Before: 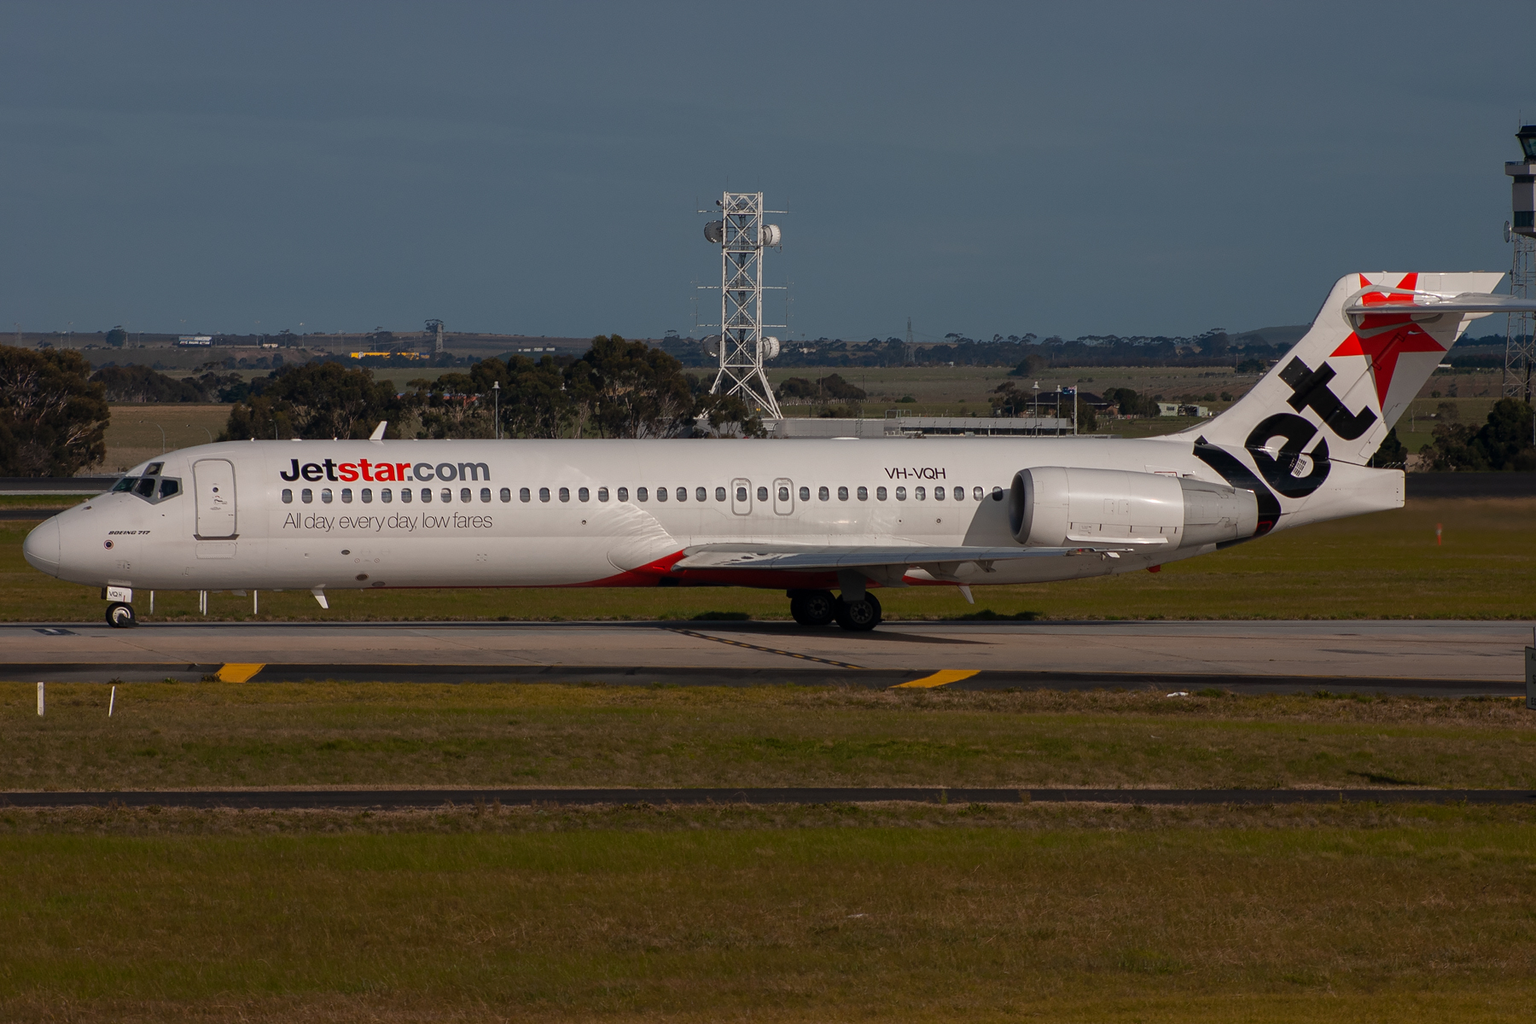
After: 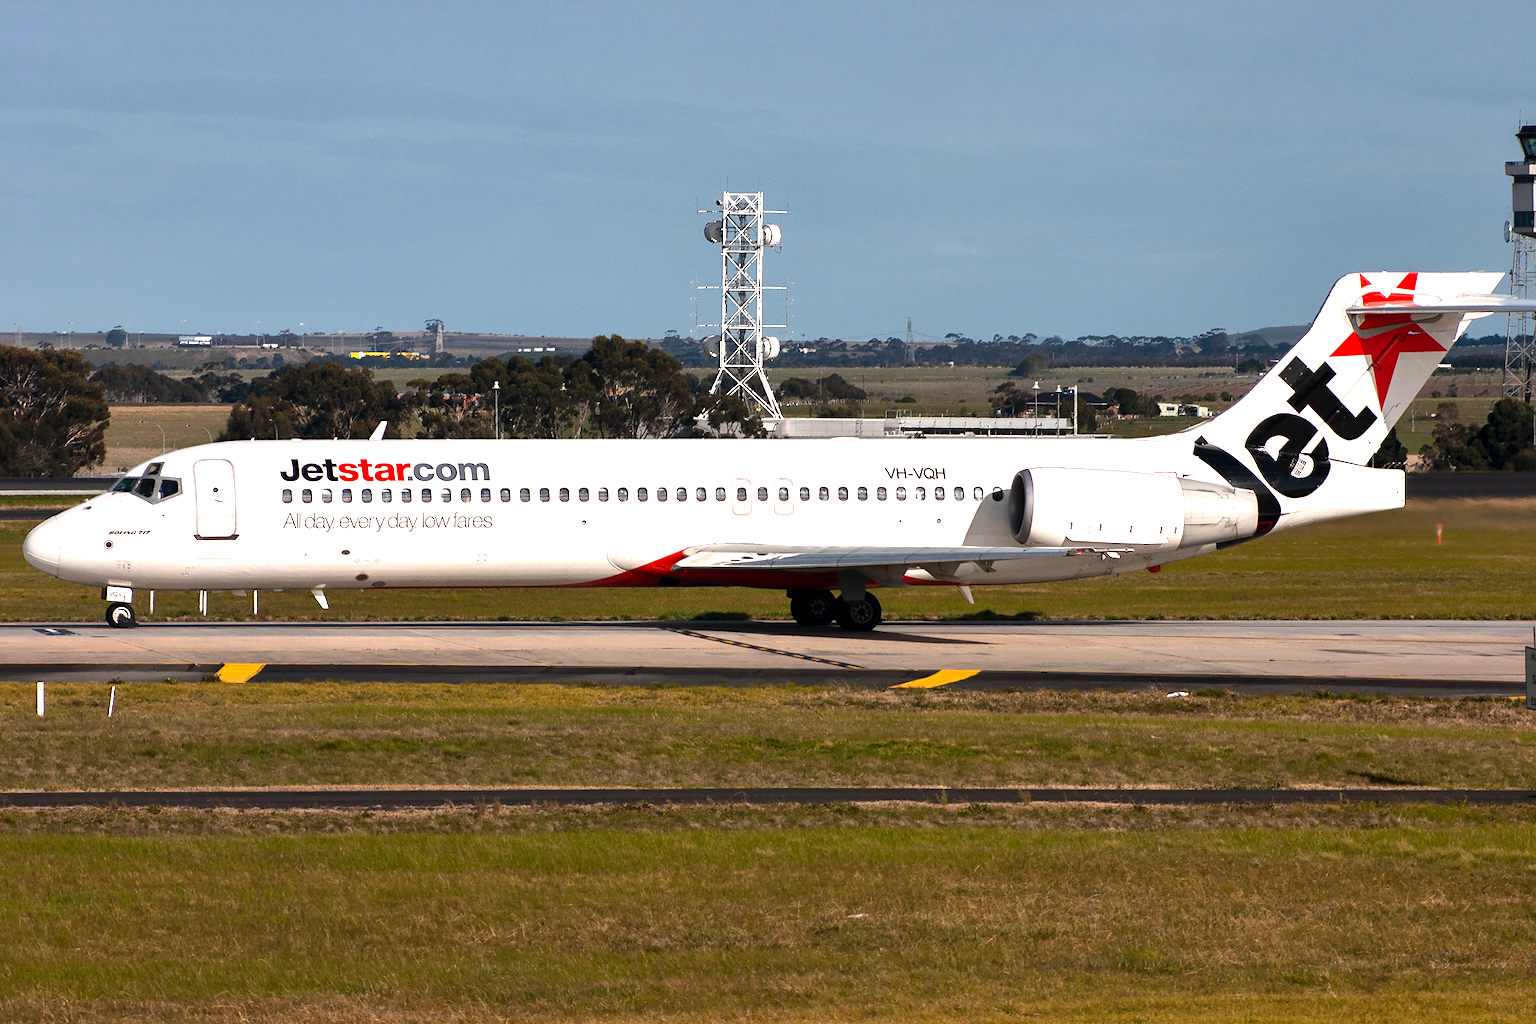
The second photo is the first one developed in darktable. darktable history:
exposure: black level correction 0.001, exposure 1.398 EV, compensate exposure bias true, compensate highlight preservation false
shadows and highlights: soften with gaussian
tone equalizer: -8 EV -0.75 EV, -7 EV -0.7 EV, -6 EV -0.6 EV, -5 EV -0.4 EV, -3 EV 0.4 EV, -2 EV 0.6 EV, -1 EV 0.7 EV, +0 EV 0.75 EV, edges refinement/feathering 500, mask exposure compensation -1.57 EV, preserve details no
